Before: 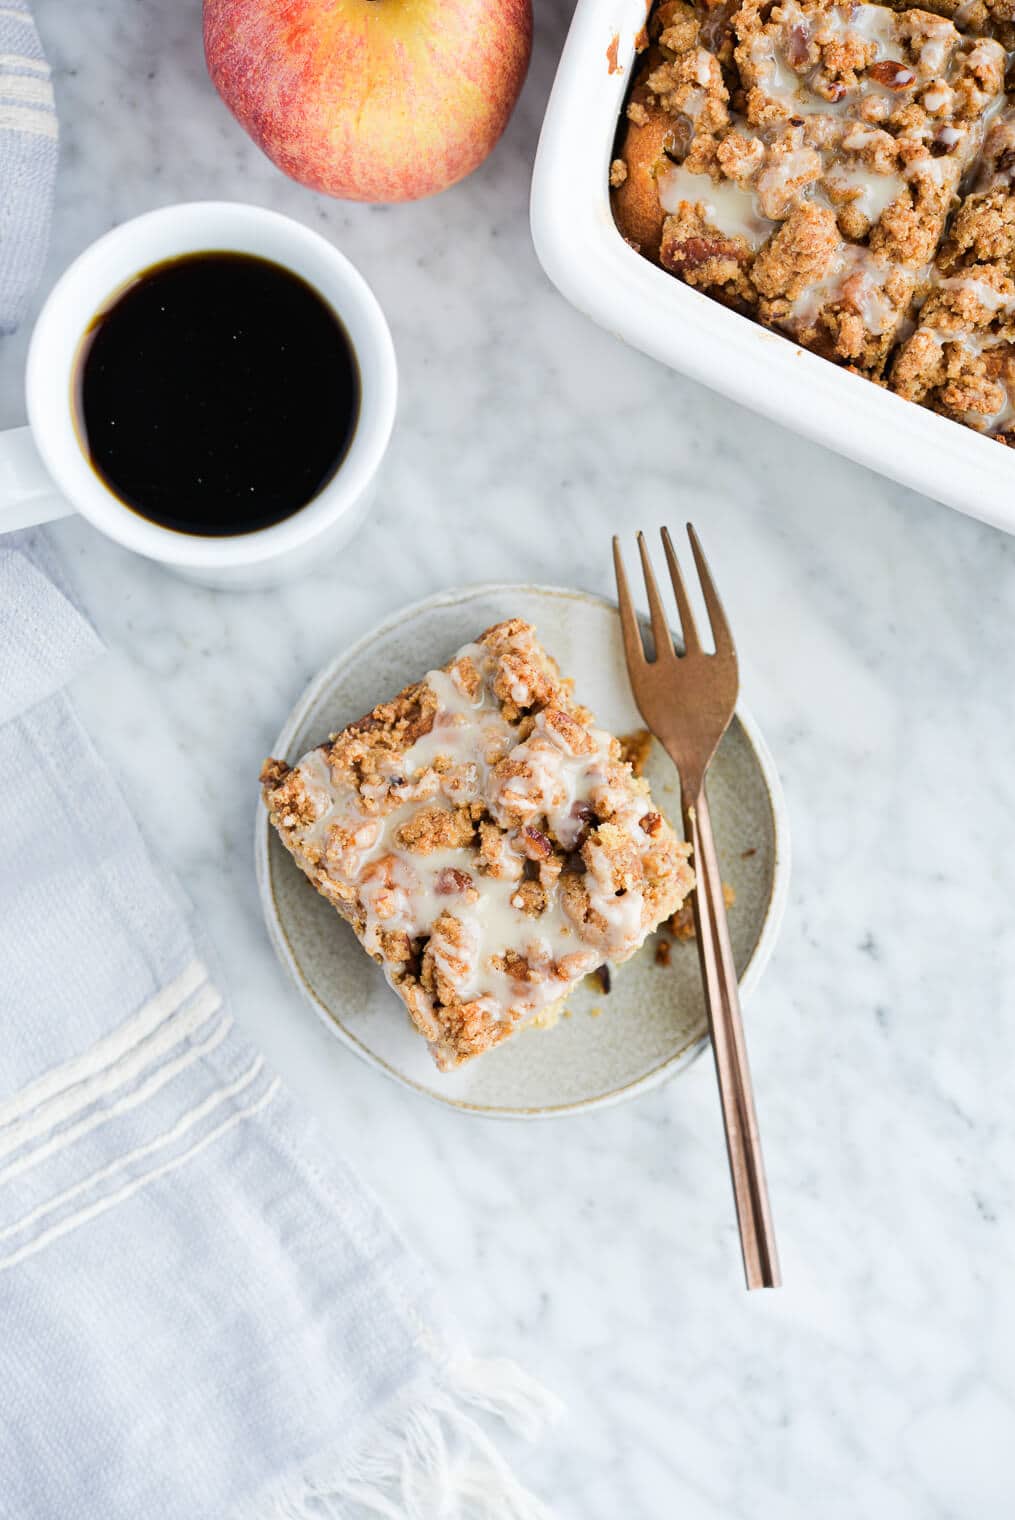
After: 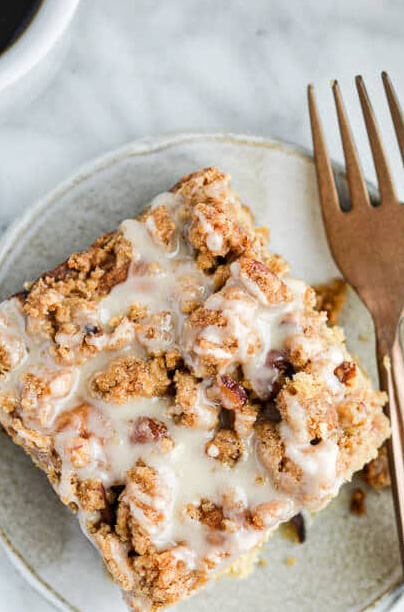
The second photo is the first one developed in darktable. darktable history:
local contrast: on, module defaults
crop: left 30.126%, top 29.682%, right 30.037%, bottom 30.031%
